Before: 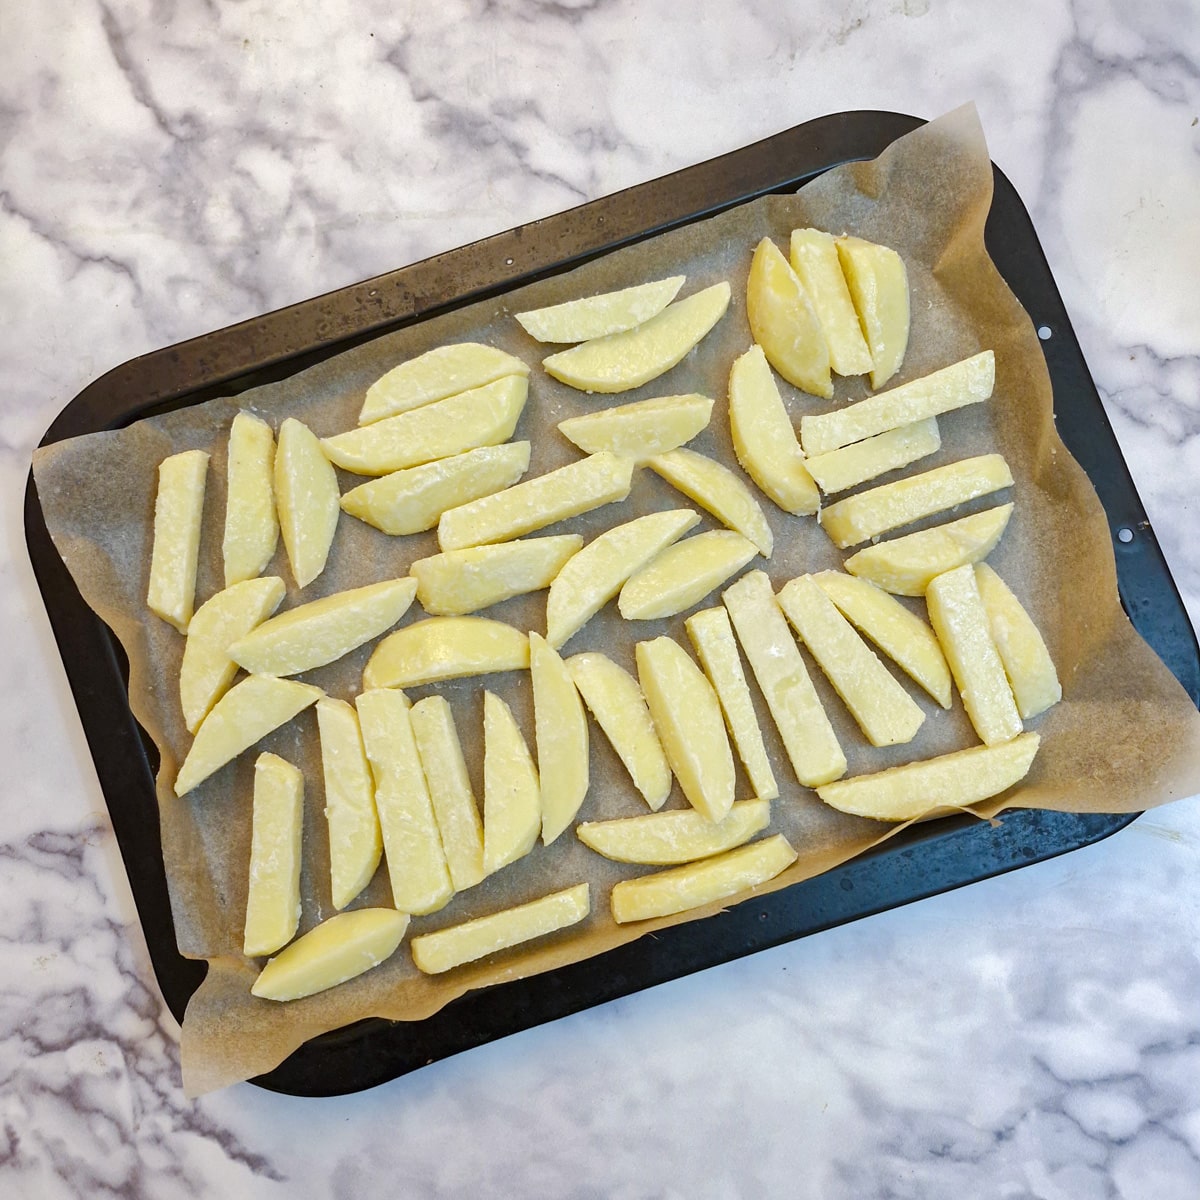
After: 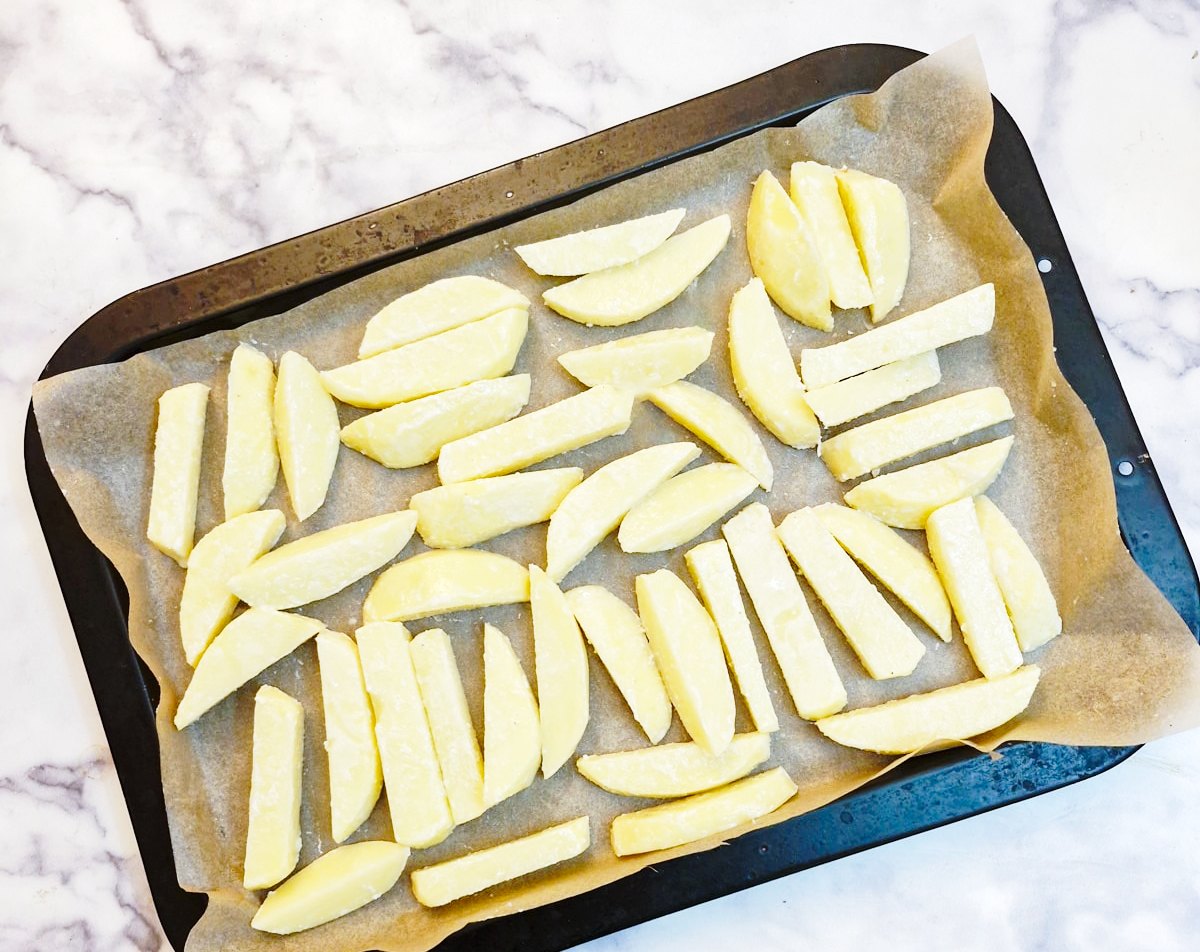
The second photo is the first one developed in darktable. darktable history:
base curve: curves: ch0 [(0, 0) (0.028, 0.03) (0.121, 0.232) (0.46, 0.748) (0.859, 0.968) (1, 1)], preserve colors none
crop and rotate: top 5.665%, bottom 14.989%
